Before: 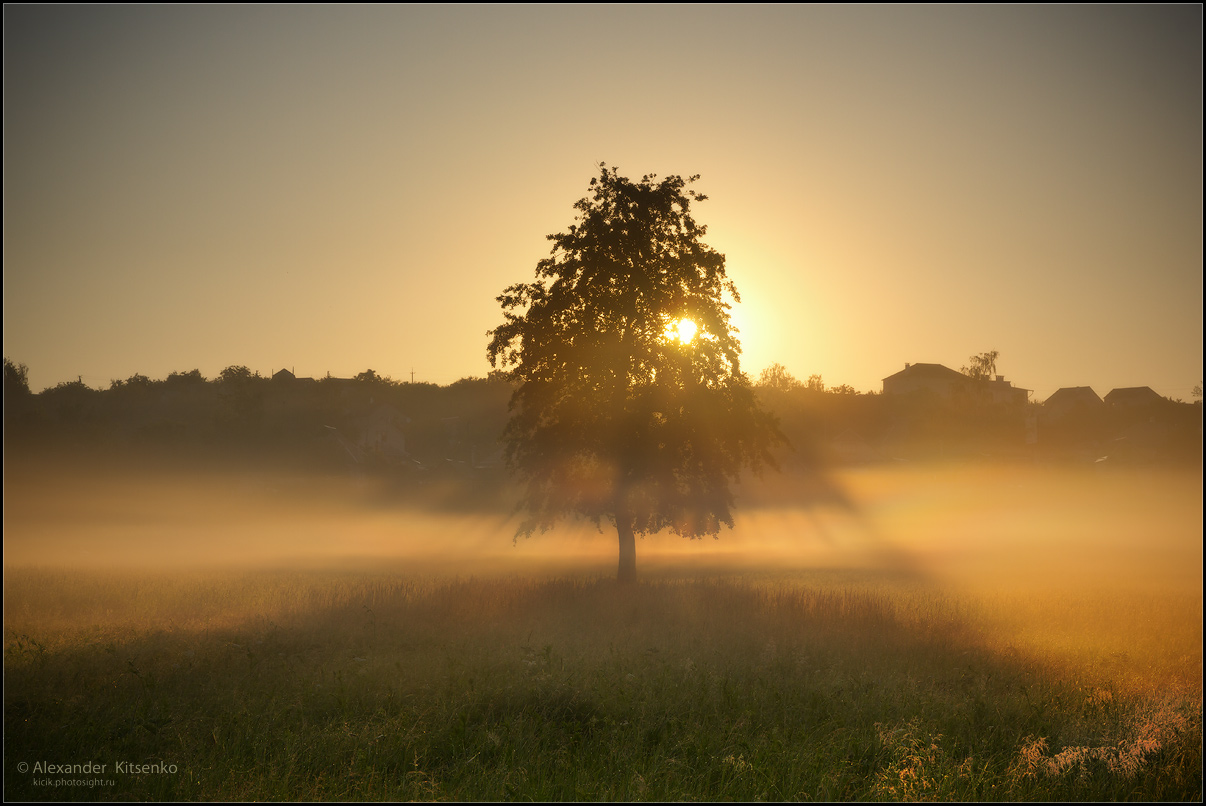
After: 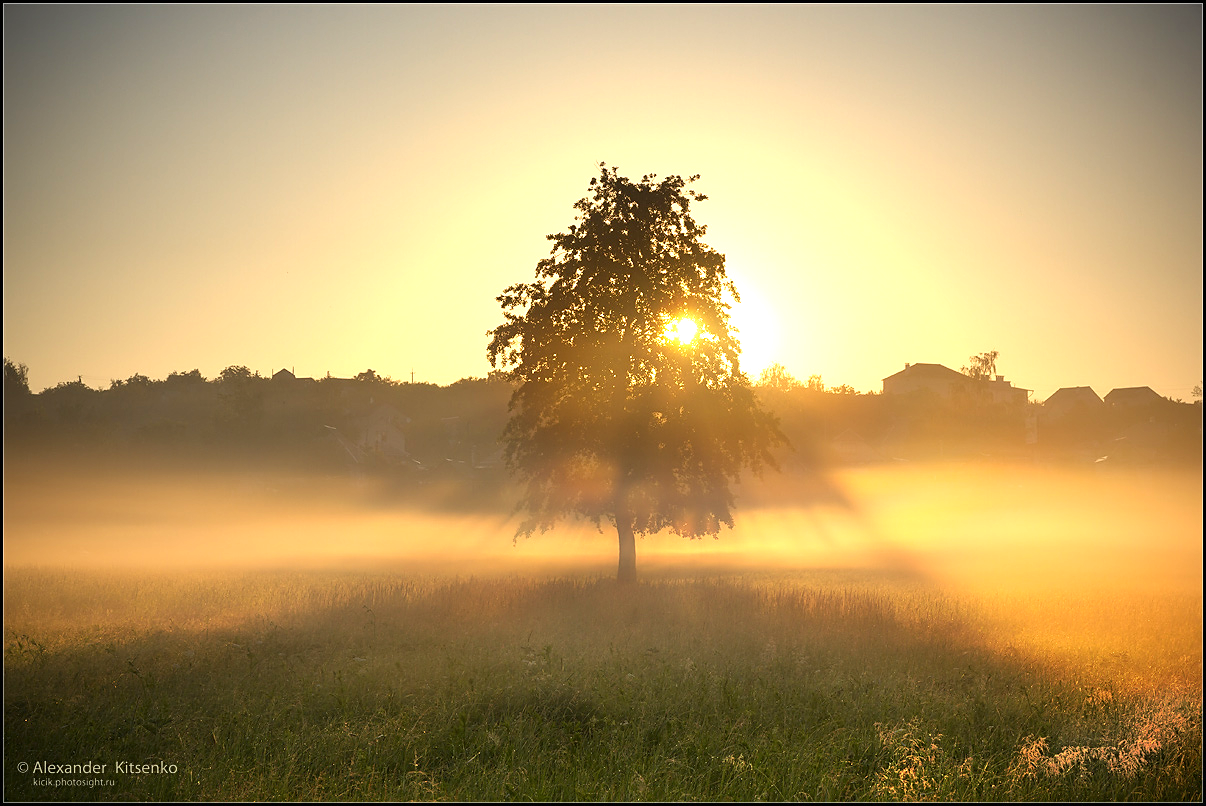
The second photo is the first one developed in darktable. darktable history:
sharpen: amount 0.491
color zones: curves: ch2 [(0, 0.5) (0.143, 0.5) (0.286, 0.489) (0.415, 0.421) (0.571, 0.5) (0.714, 0.5) (0.857, 0.5) (1, 0.5)]
exposure: exposure 1 EV, compensate highlight preservation false
